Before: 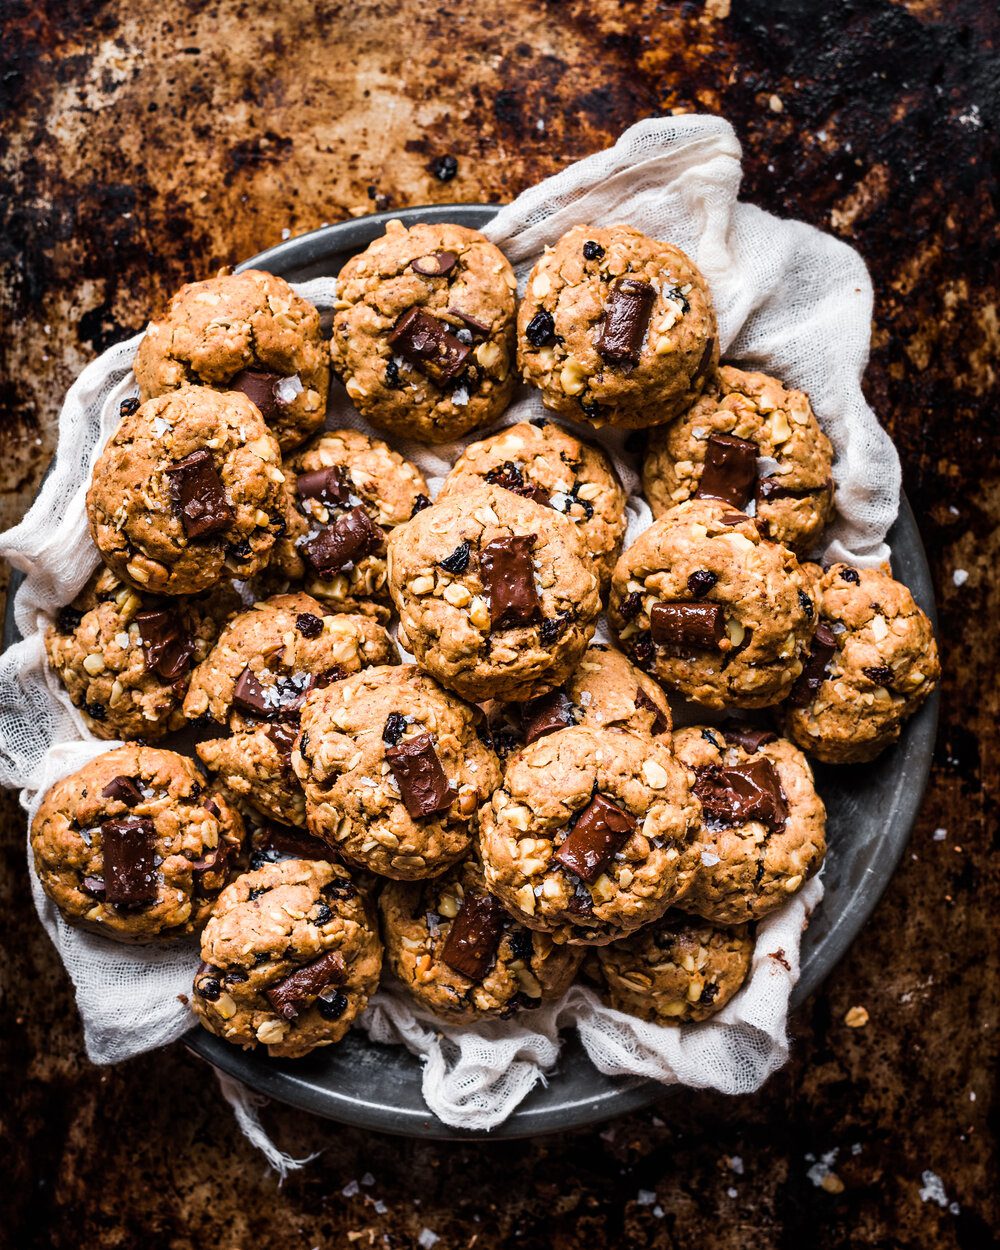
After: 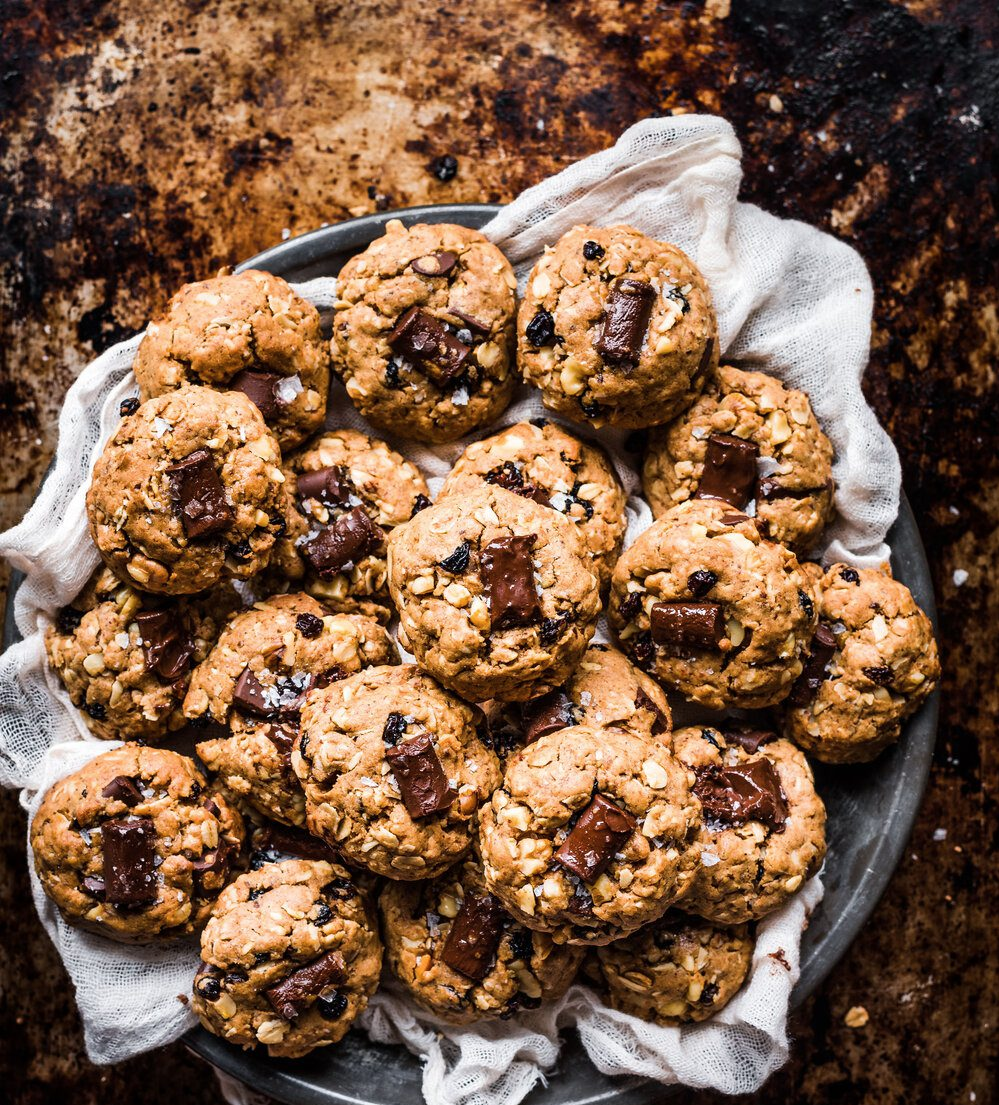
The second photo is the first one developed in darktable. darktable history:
crop and rotate: top 0%, bottom 11.572%
contrast brightness saturation: saturation -0.051
